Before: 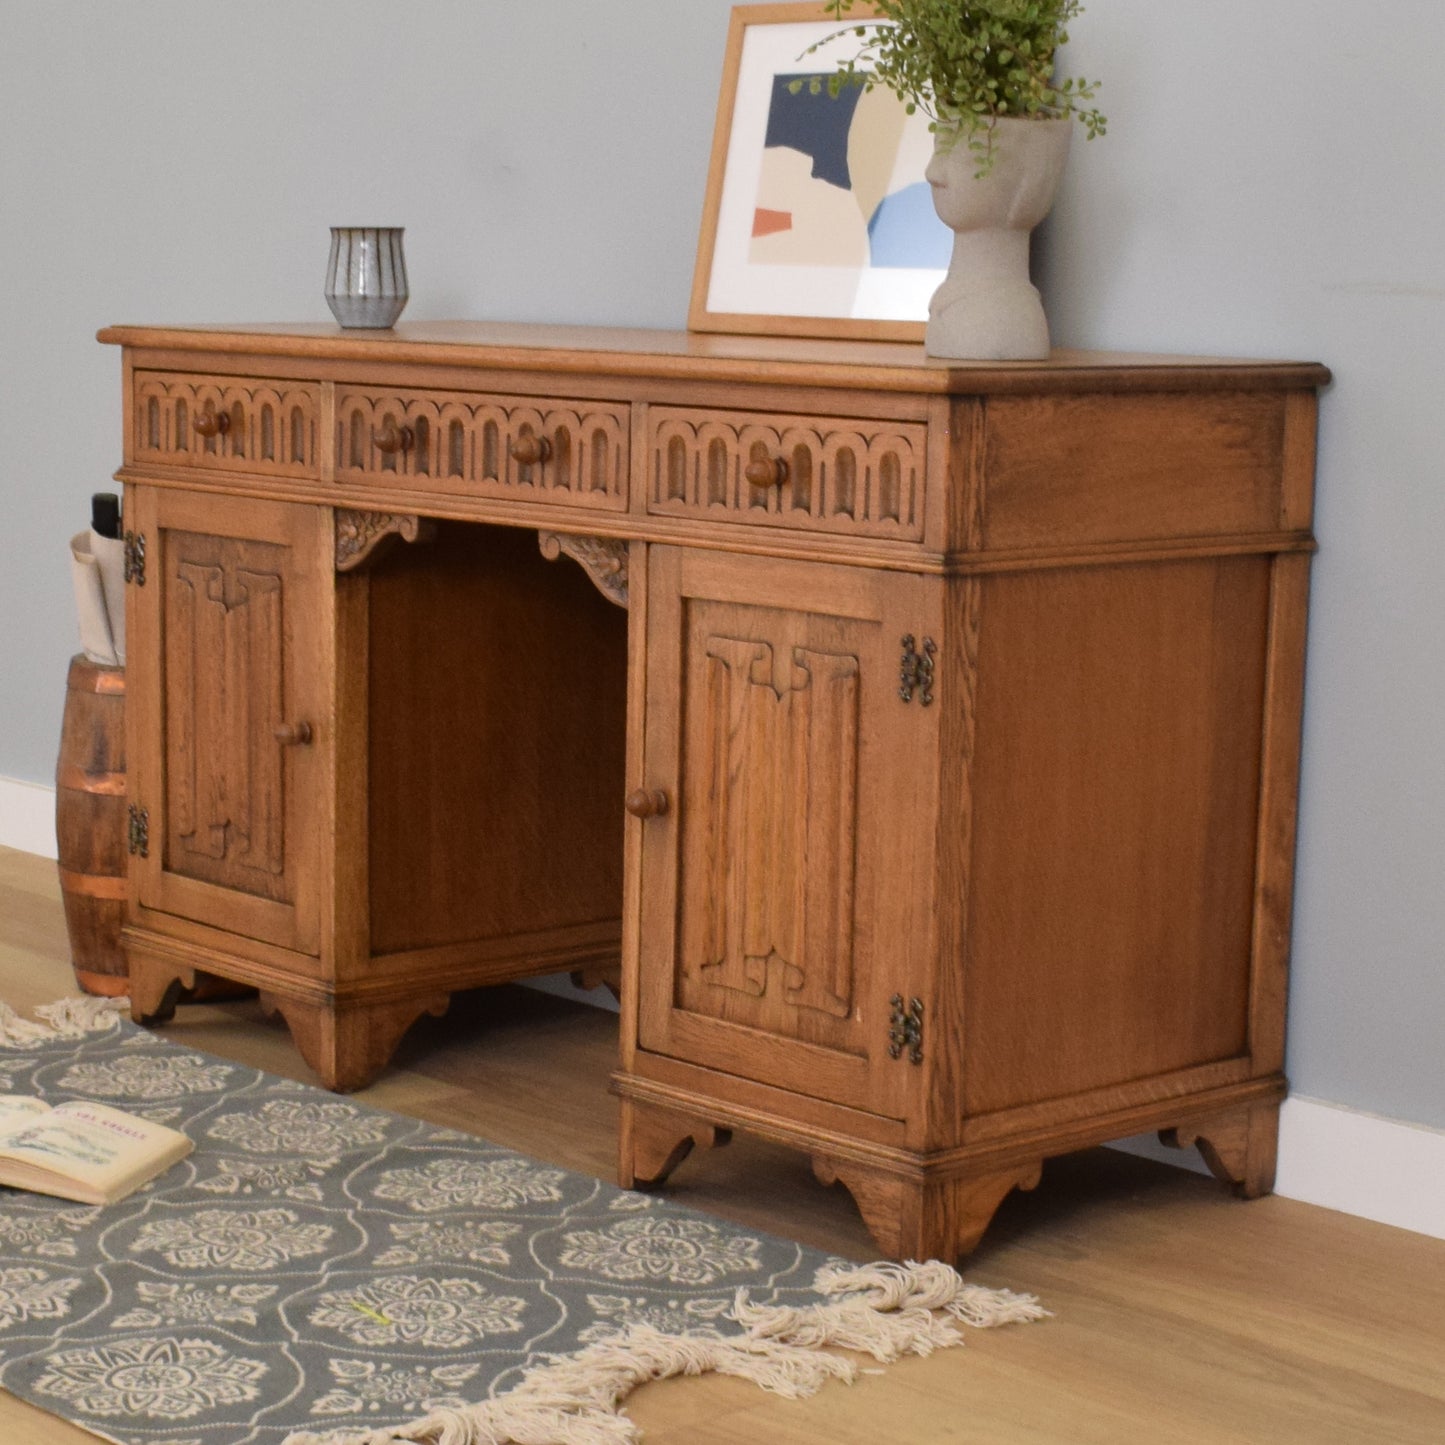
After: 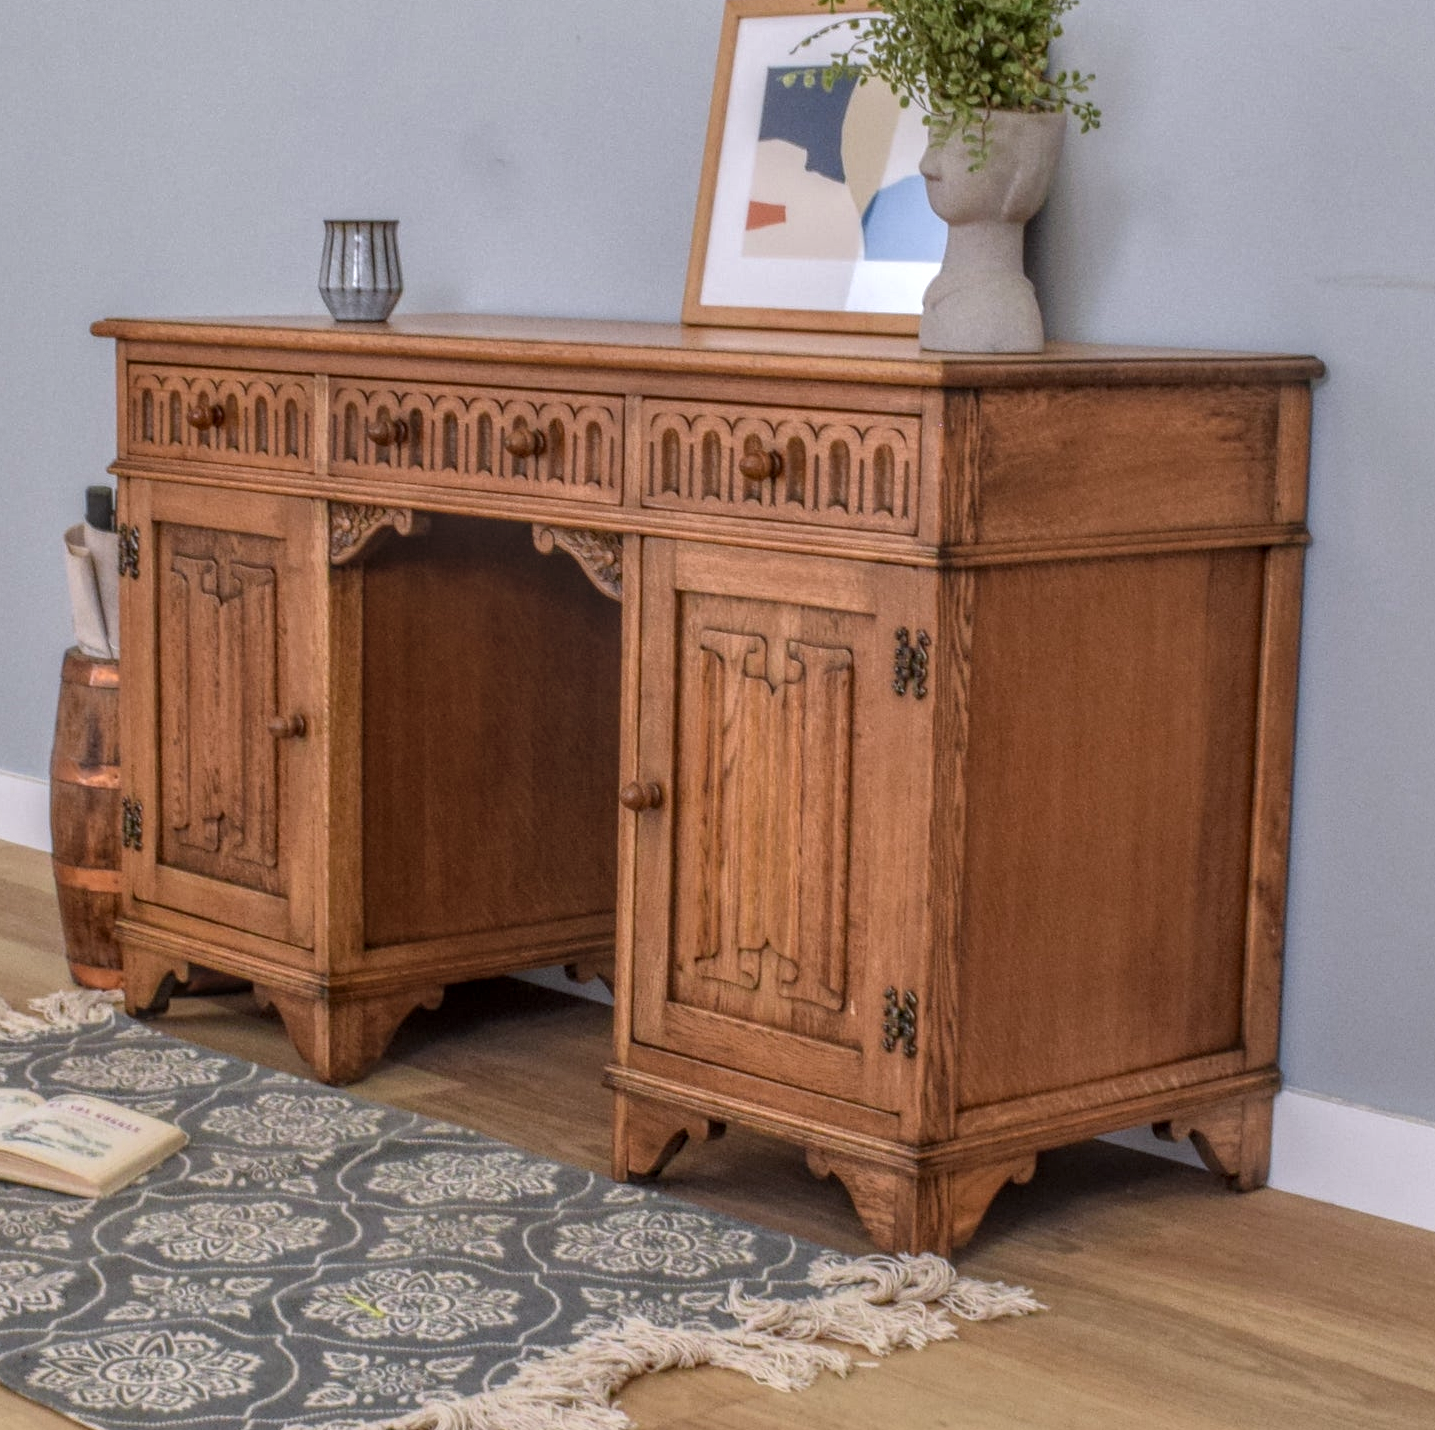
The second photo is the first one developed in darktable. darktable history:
crop: left 0.423%, top 0.552%, right 0.229%, bottom 0.443%
color calibration: gray › normalize channels true, illuminant as shot in camera, x 0.358, y 0.373, temperature 4628.91 K, gamut compression 0.006
local contrast: highlights 5%, shadows 5%, detail 200%, midtone range 0.243
